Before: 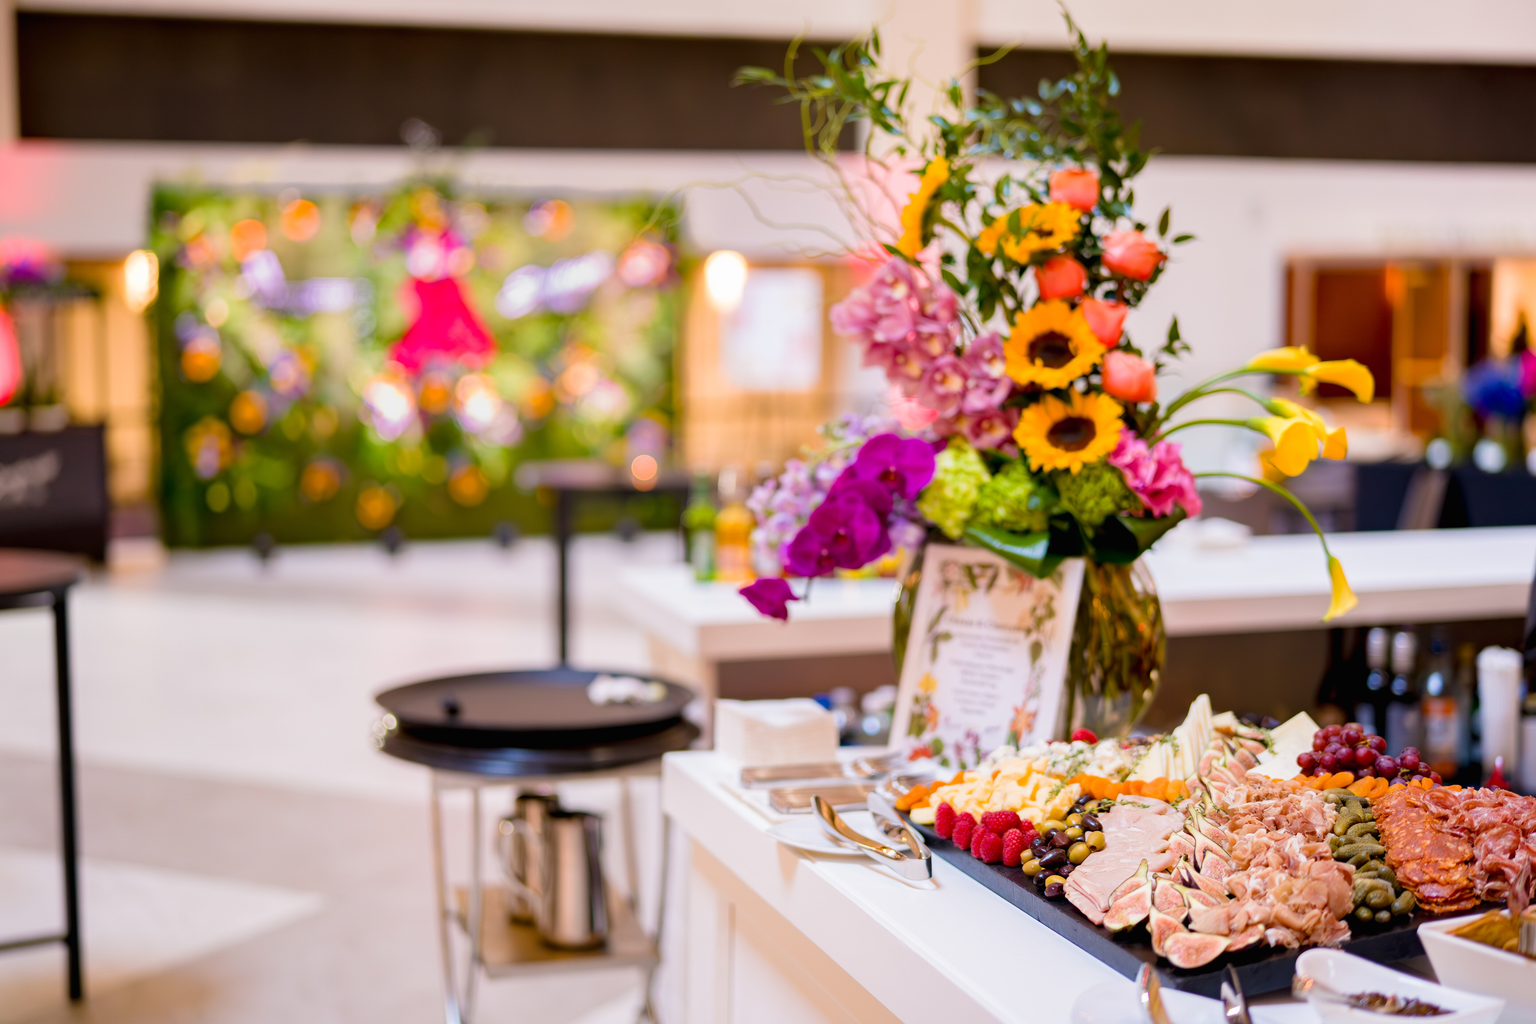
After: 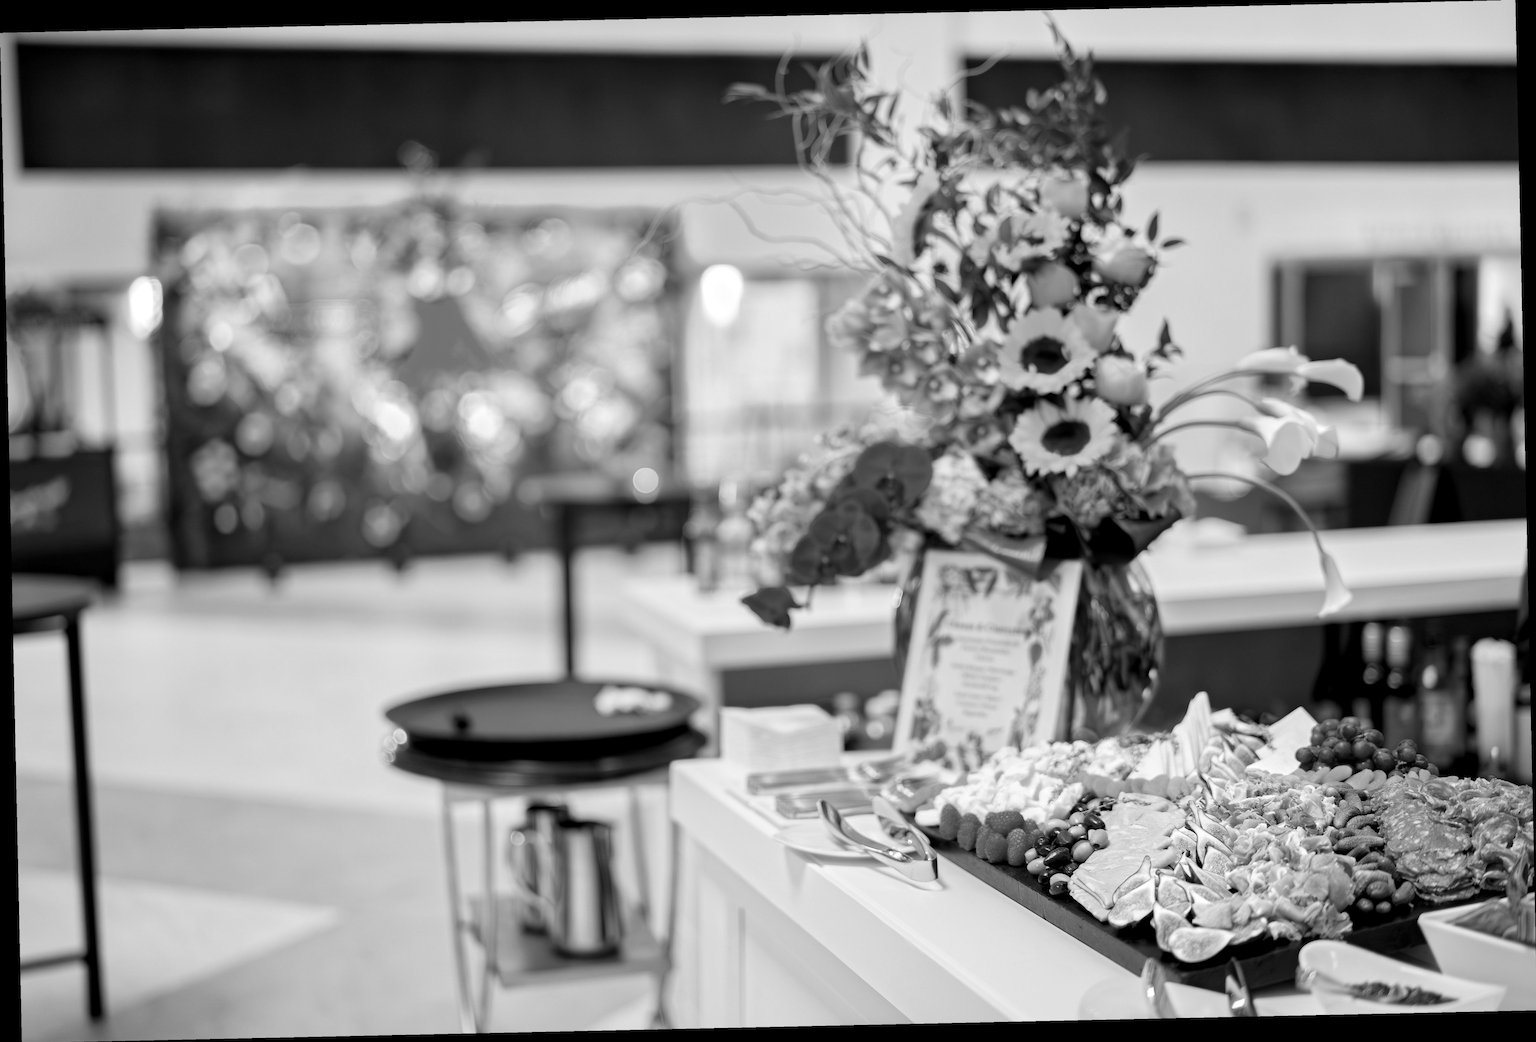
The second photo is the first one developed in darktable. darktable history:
color balance: contrast 10%
local contrast: mode bilateral grid, contrast 20, coarseness 50, detail 120%, midtone range 0.2
monochrome: a 26.22, b 42.67, size 0.8
rotate and perspective: rotation -1.24°, automatic cropping off
